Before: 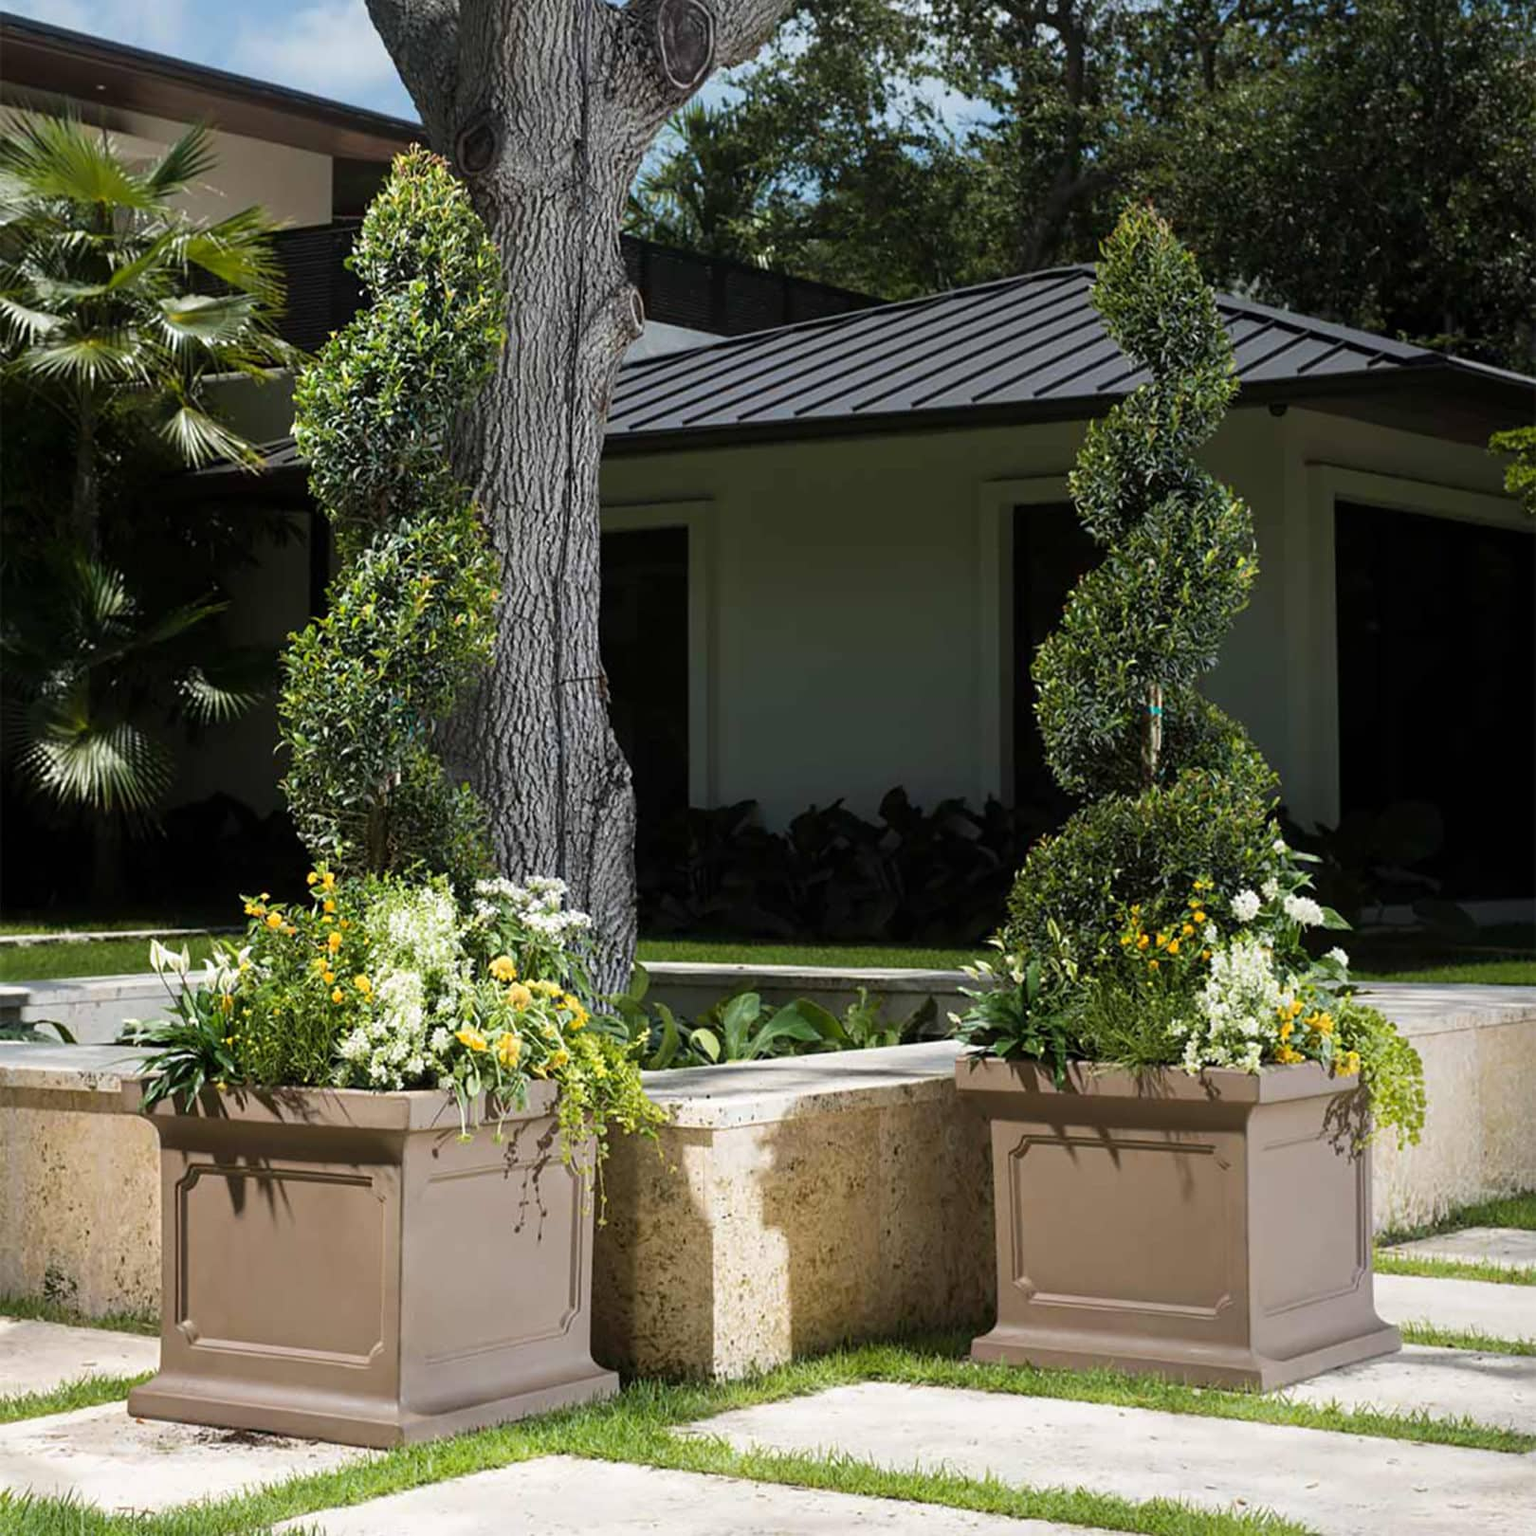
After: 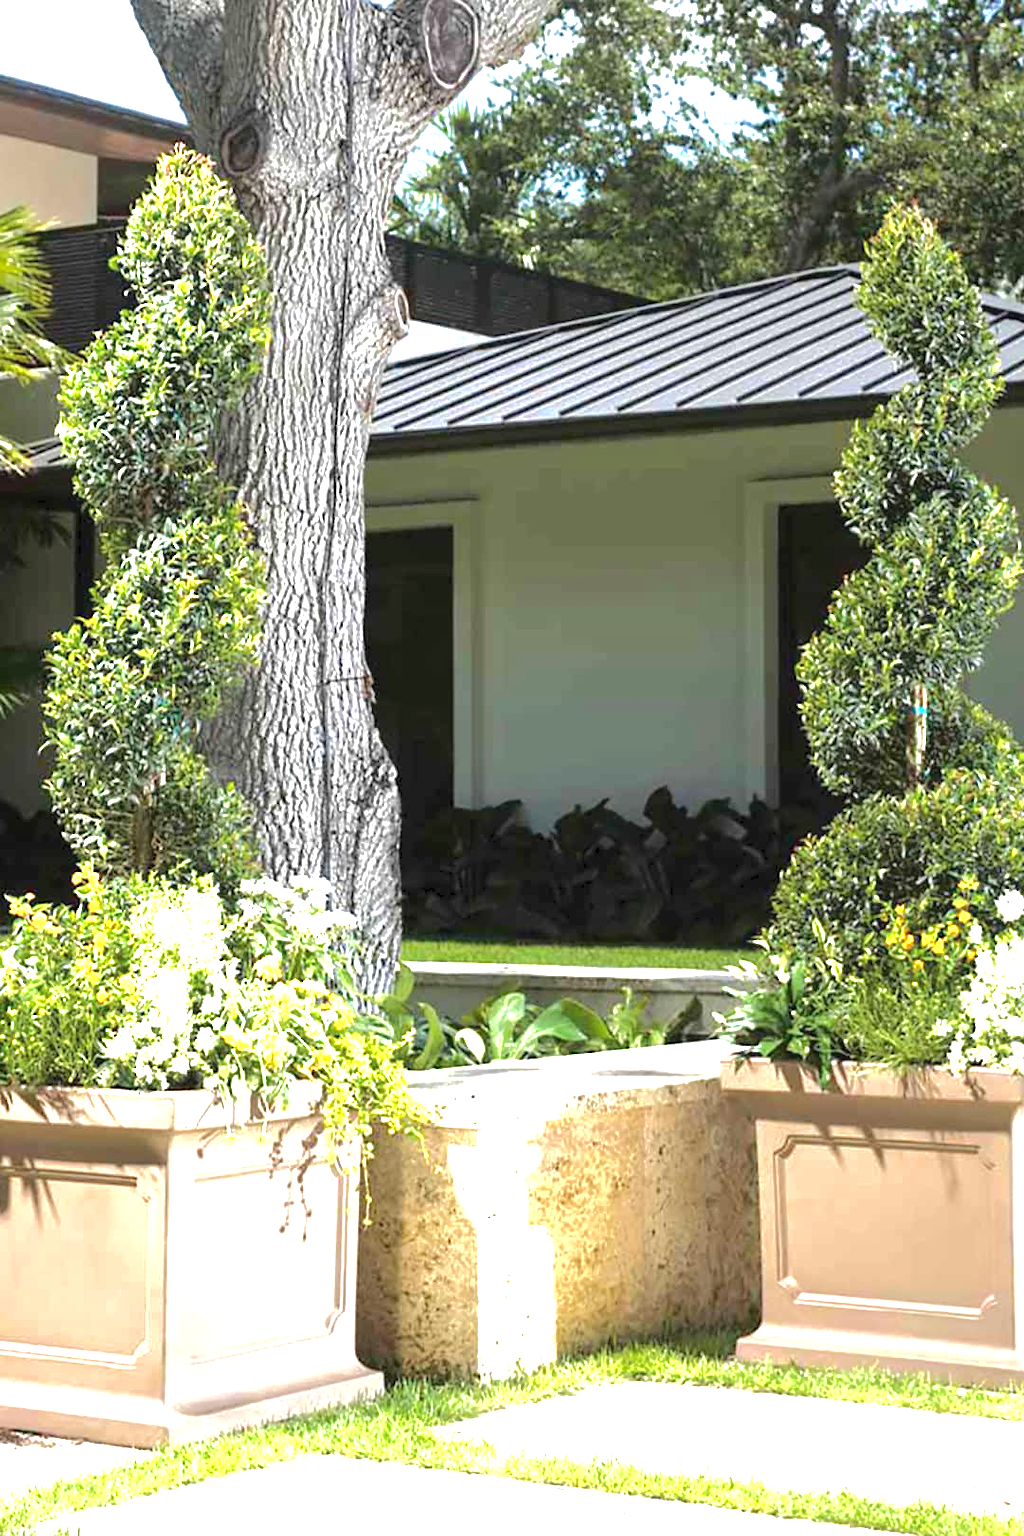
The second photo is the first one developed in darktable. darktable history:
crop and rotate: left 15.316%, right 17.945%
exposure: exposure 1.991 EV, compensate highlight preservation false
tone curve: curves: ch0 [(0, 0) (0.003, 0.048) (0.011, 0.055) (0.025, 0.065) (0.044, 0.089) (0.069, 0.111) (0.1, 0.132) (0.136, 0.163) (0.177, 0.21) (0.224, 0.259) (0.277, 0.323) (0.335, 0.385) (0.399, 0.442) (0.468, 0.508) (0.543, 0.578) (0.623, 0.648) (0.709, 0.716) (0.801, 0.781) (0.898, 0.845) (1, 1)], color space Lab, independent channels, preserve colors none
